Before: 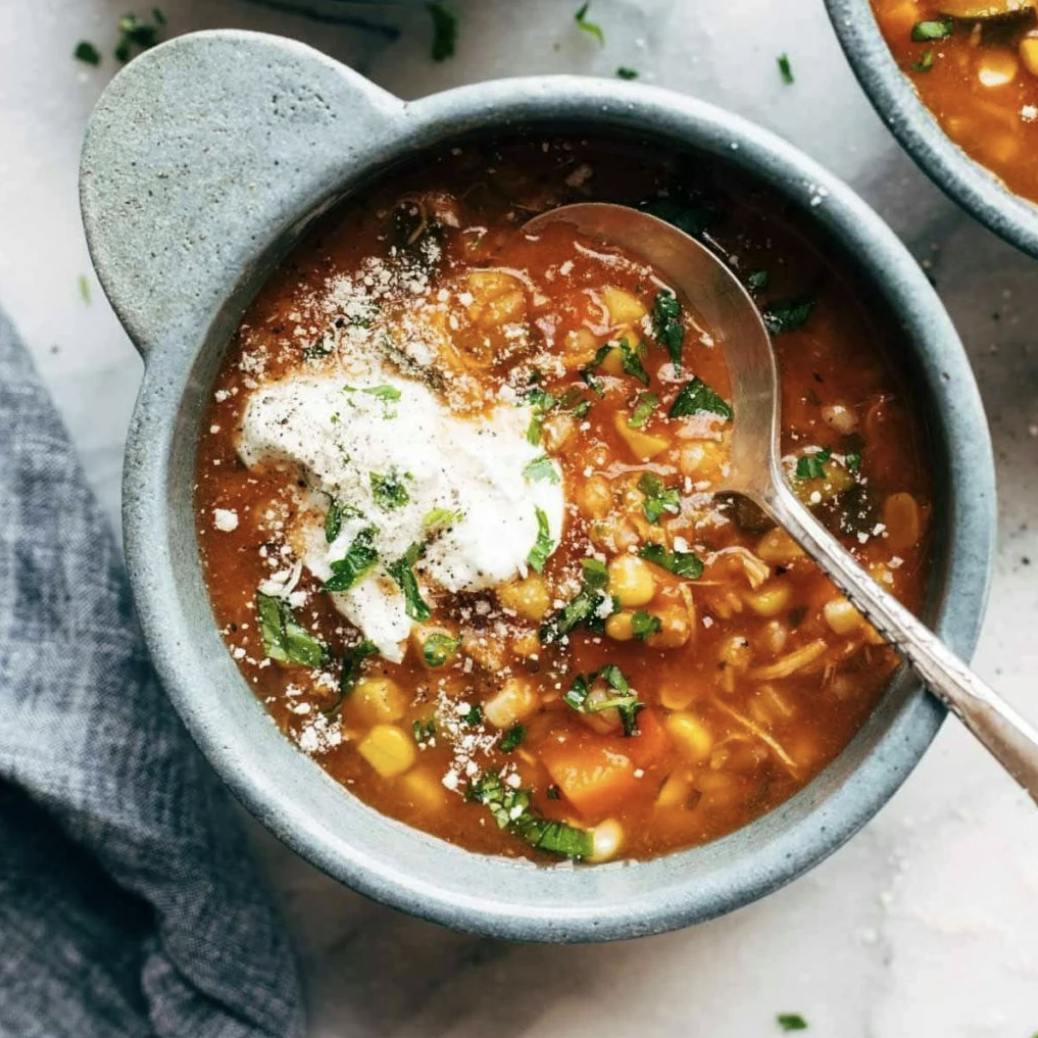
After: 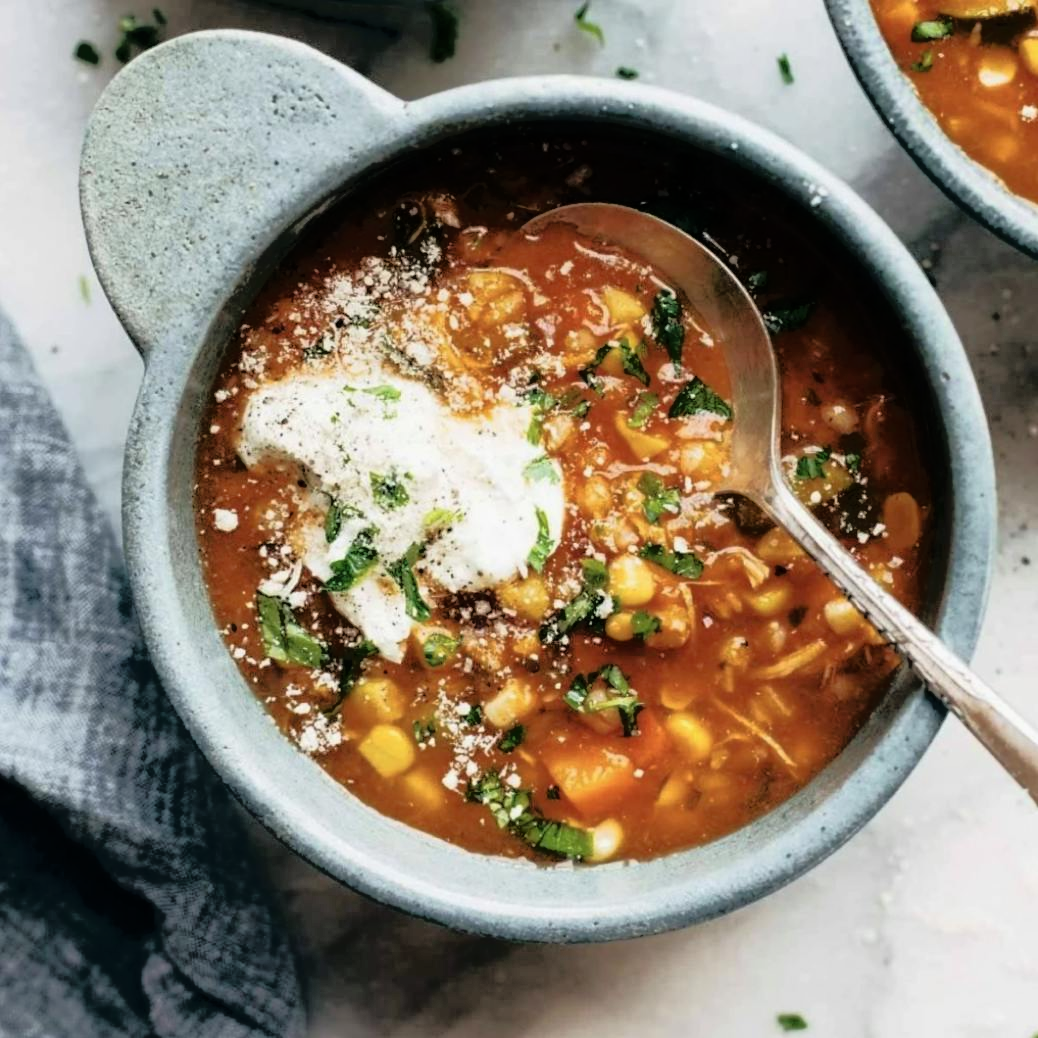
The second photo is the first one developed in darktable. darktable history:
tone equalizer: -8 EV -1.81 EV, -7 EV -1.15 EV, -6 EV -1.64 EV, edges refinement/feathering 500, mask exposure compensation -1.57 EV, preserve details no
